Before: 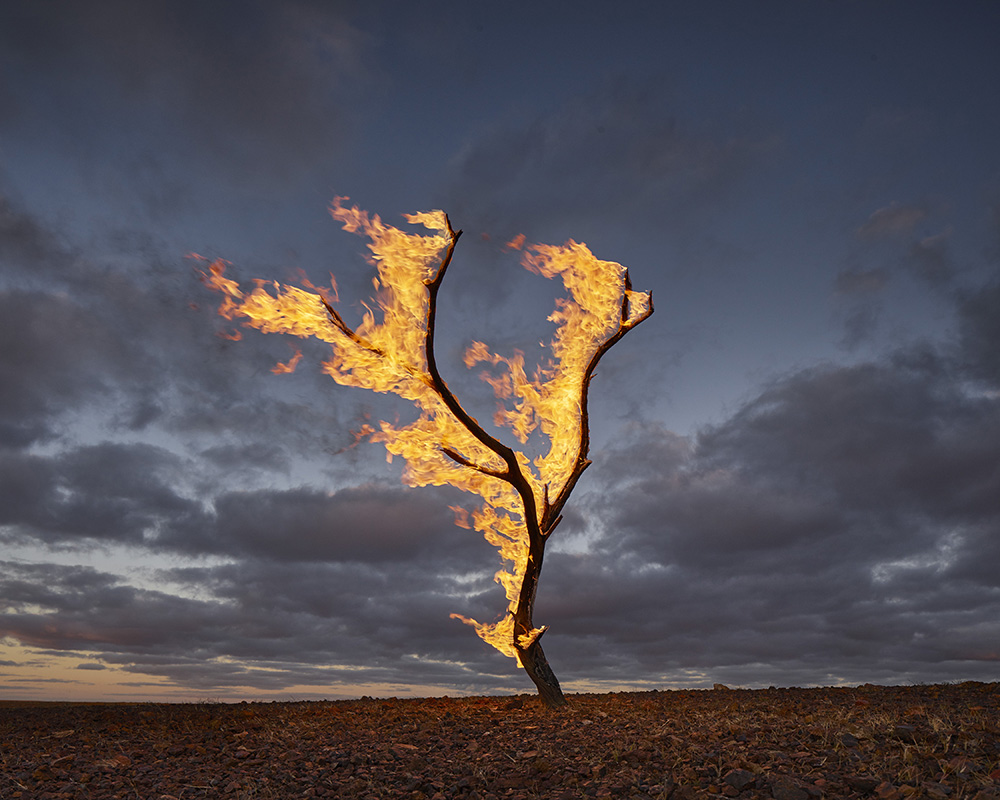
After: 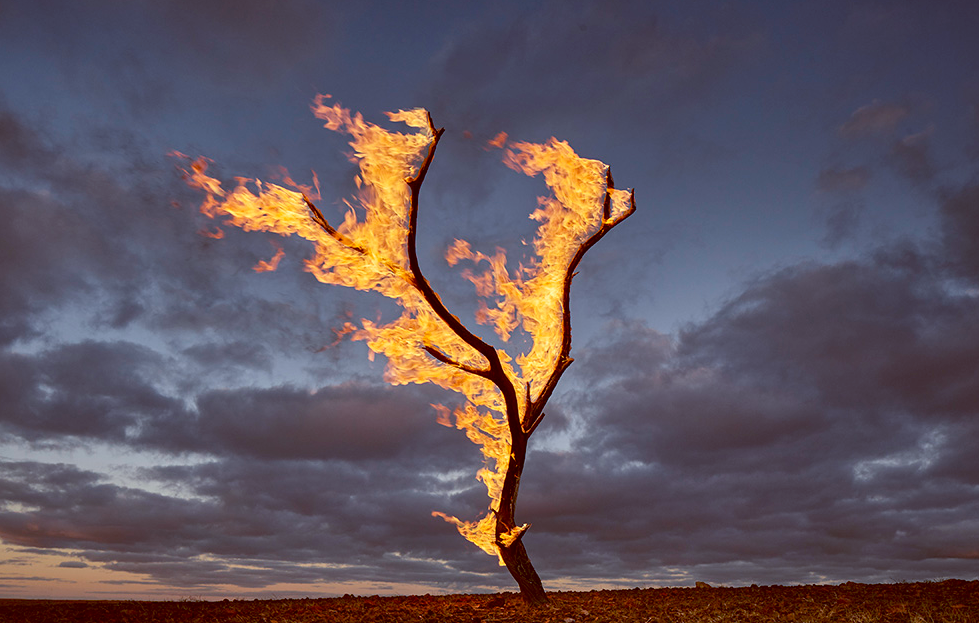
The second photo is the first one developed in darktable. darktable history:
color balance: lift [1, 1.015, 1.004, 0.985], gamma [1, 0.958, 0.971, 1.042], gain [1, 0.956, 0.977, 1.044]
crop and rotate: left 1.814%, top 12.818%, right 0.25%, bottom 9.225%
